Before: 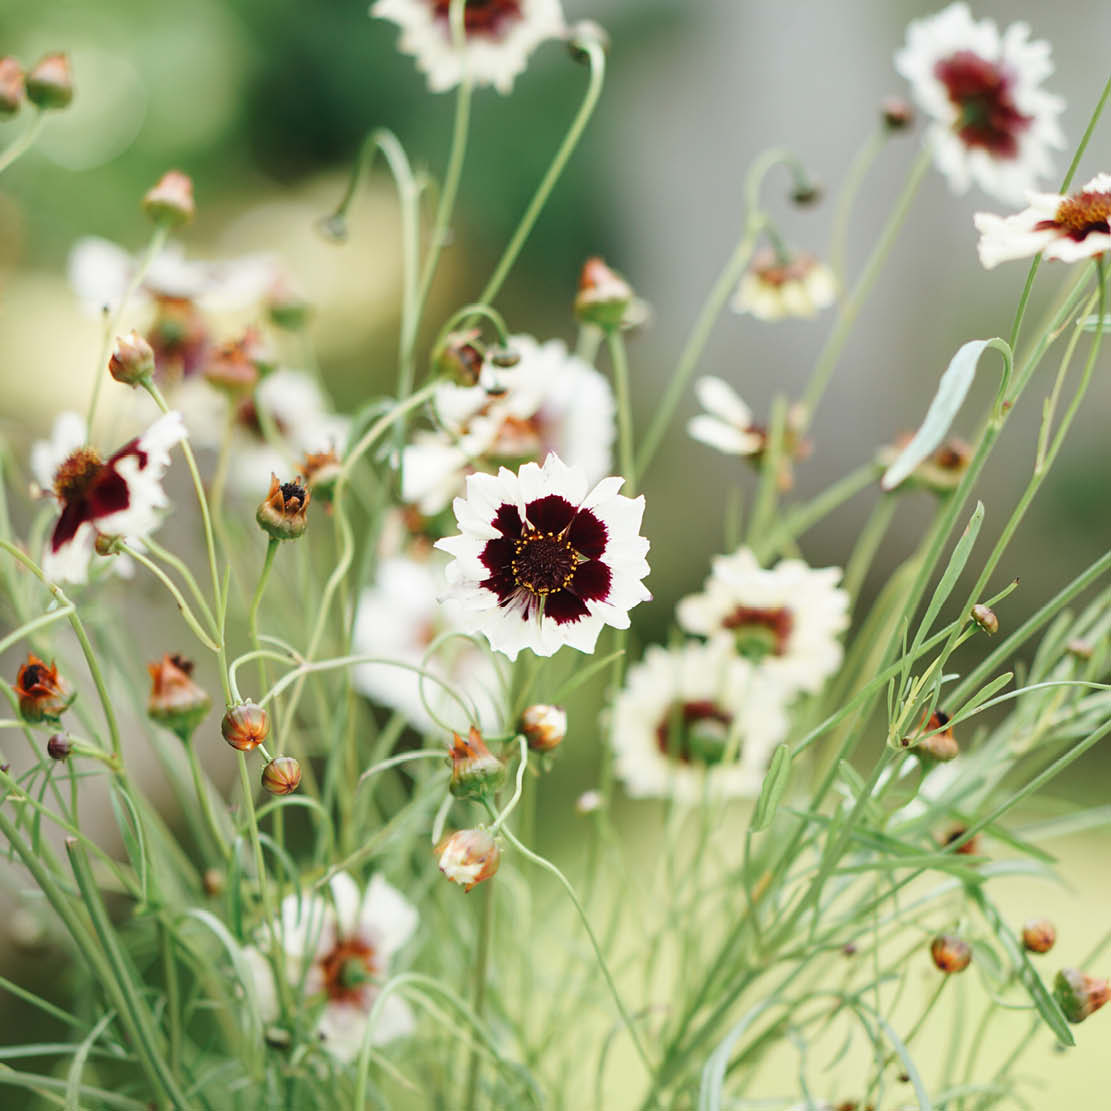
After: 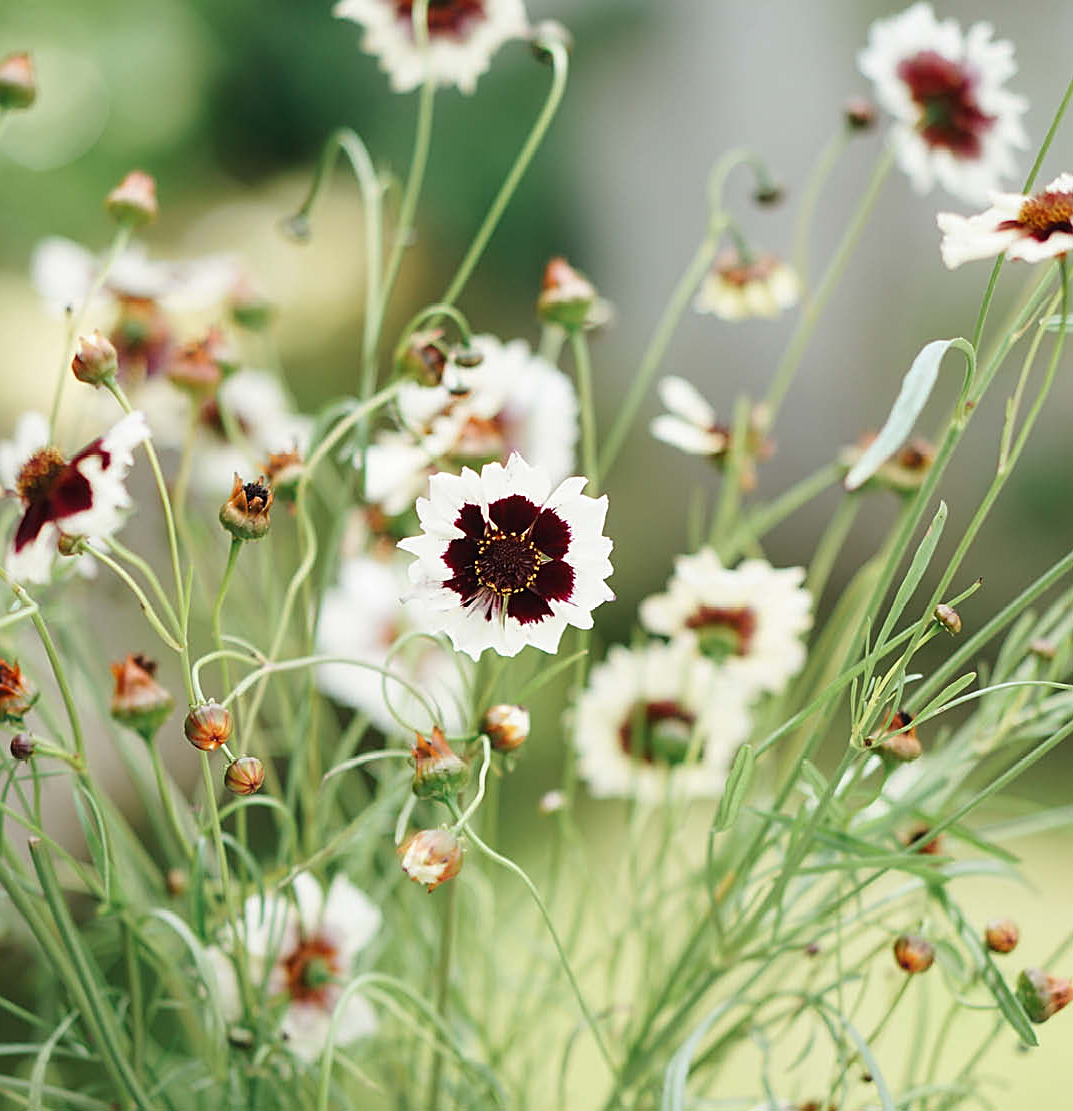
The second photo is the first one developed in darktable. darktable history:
sharpen: on, module defaults
crop and rotate: left 3.363%
